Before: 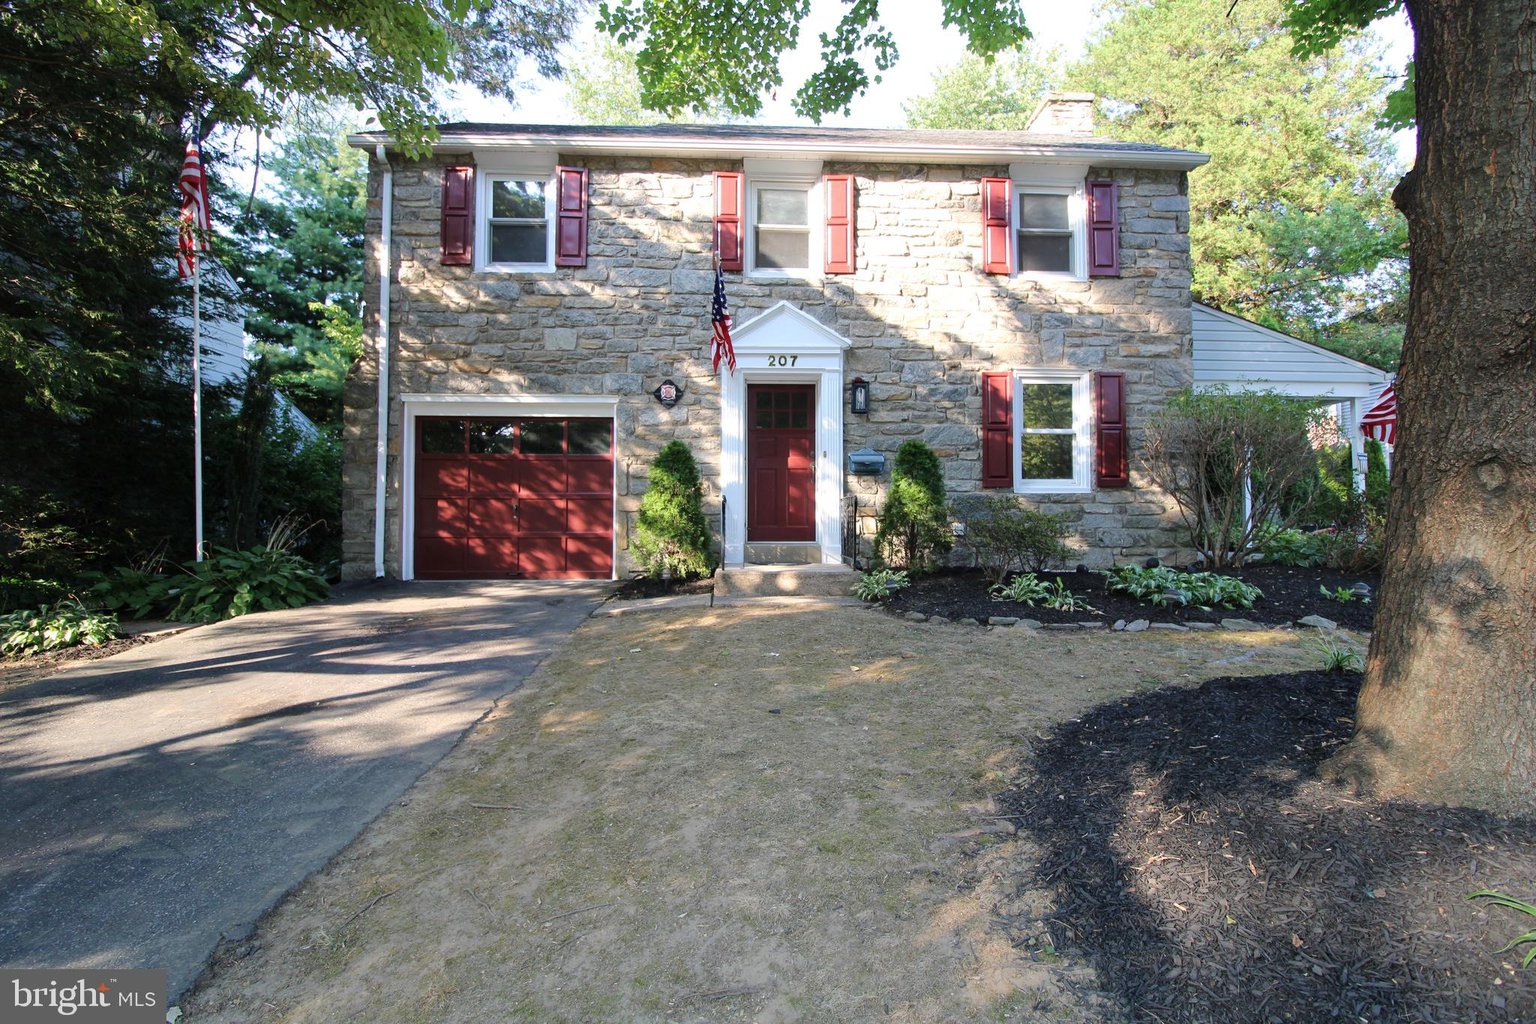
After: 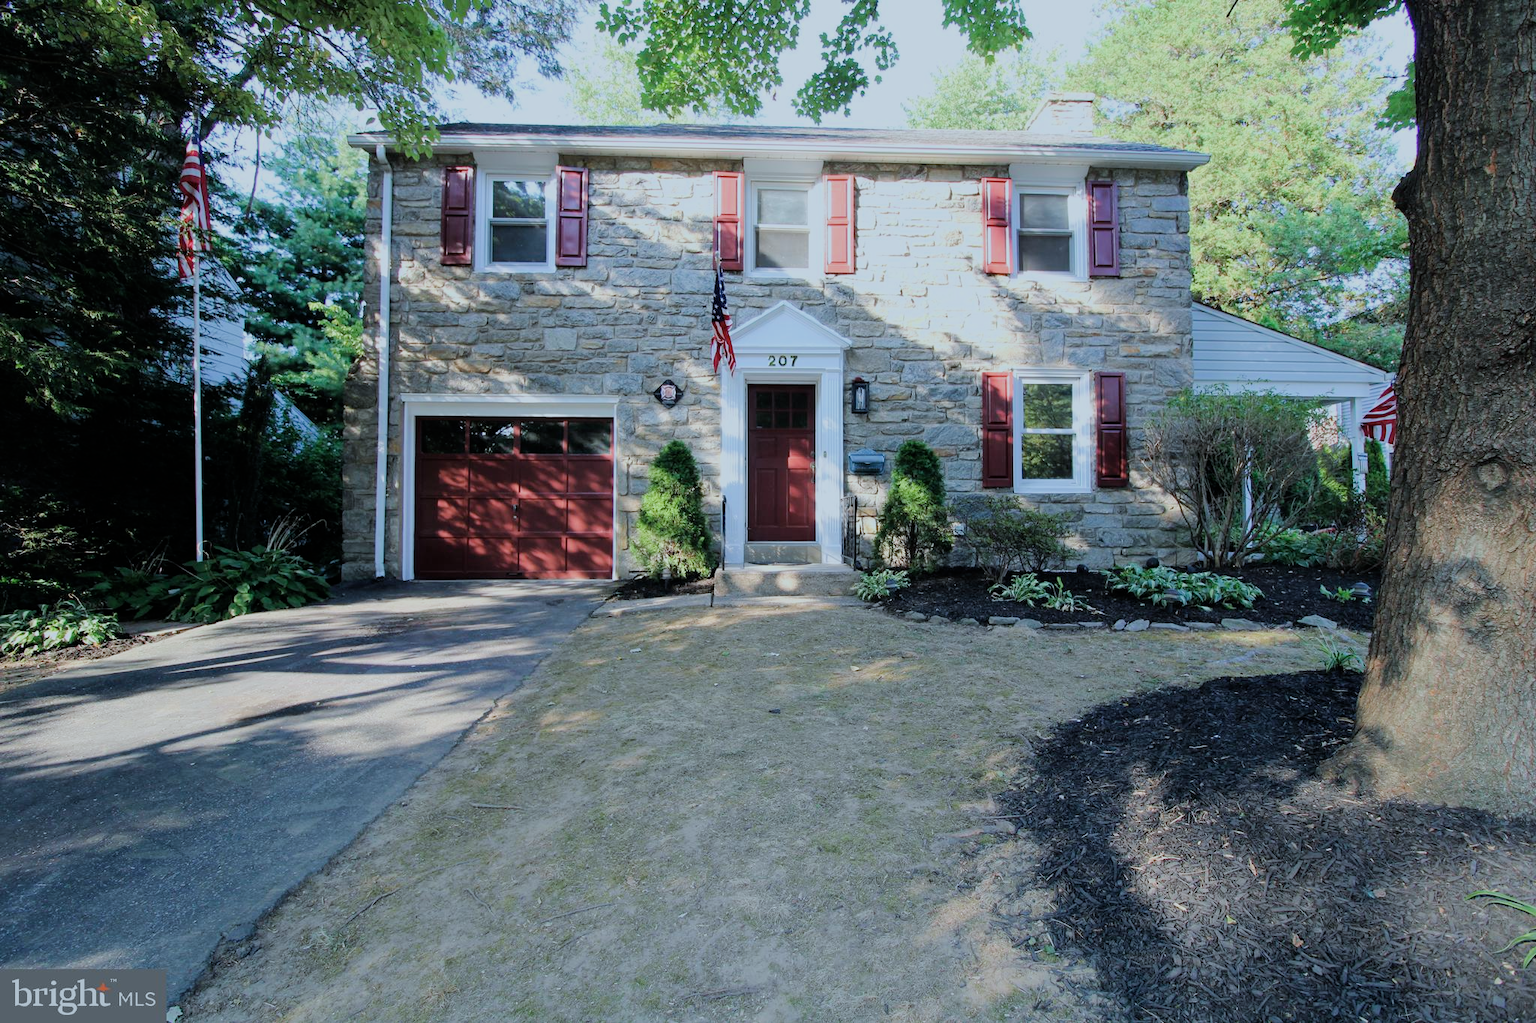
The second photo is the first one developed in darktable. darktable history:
filmic rgb: black relative exposure -7.65 EV, white relative exposure 4.56 EV, hardness 3.61
color calibration: illuminant F (fluorescent), F source F9 (Cool White Deluxe 4150 K) – high CRI, x 0.374, y 0.373, temperature 4158.34 K
